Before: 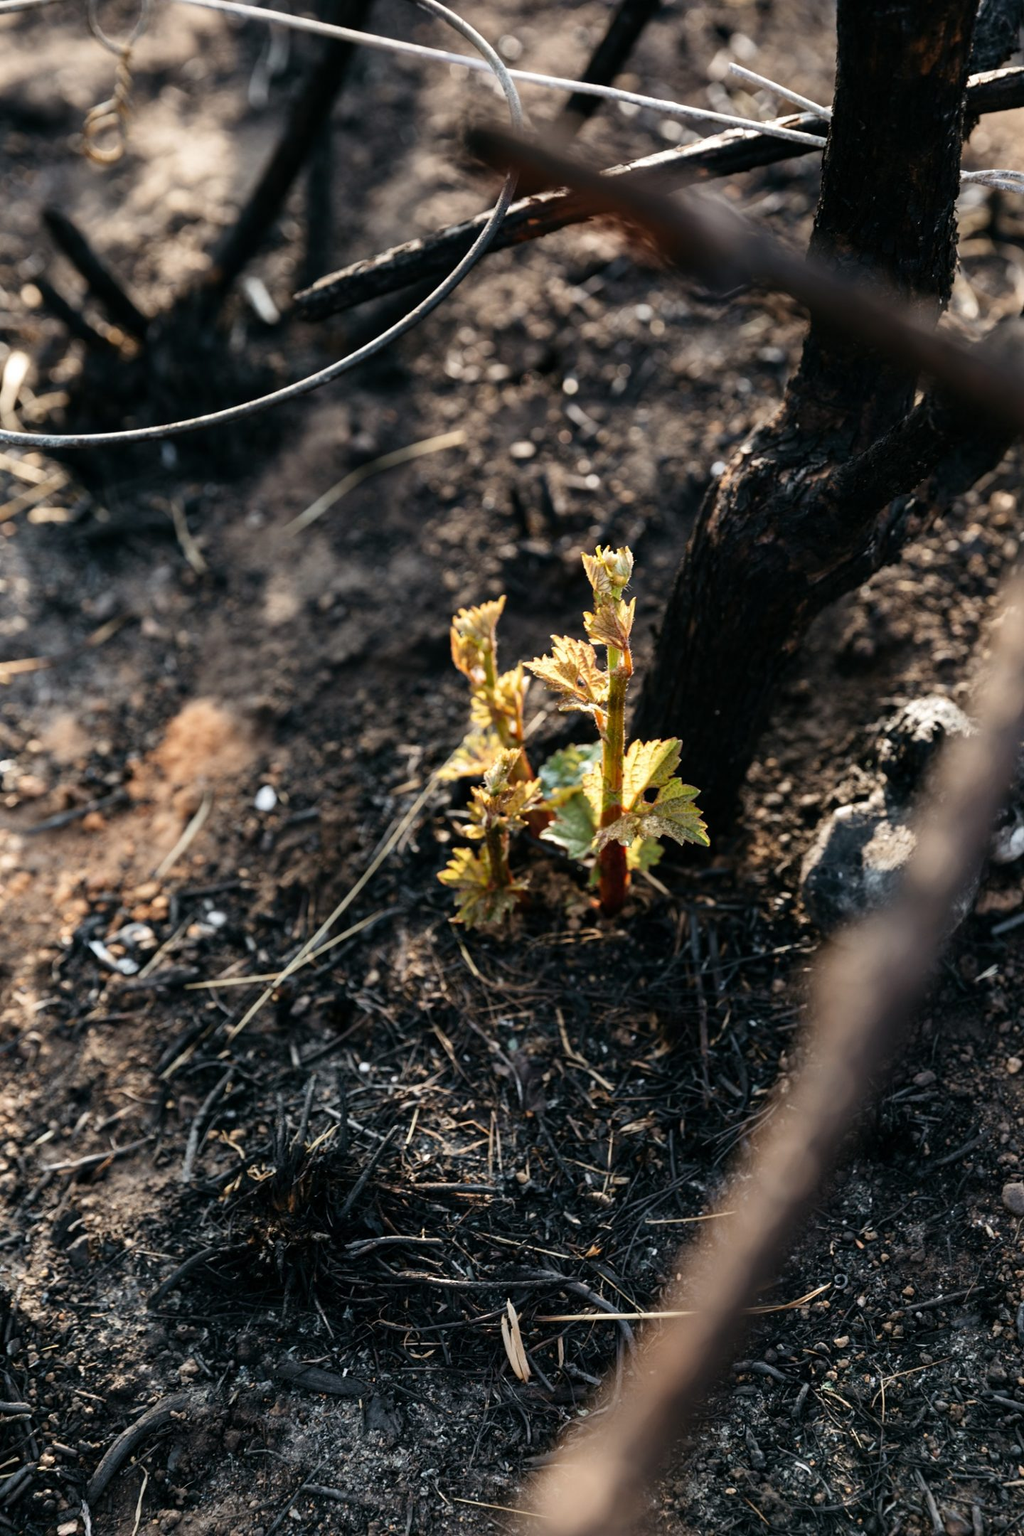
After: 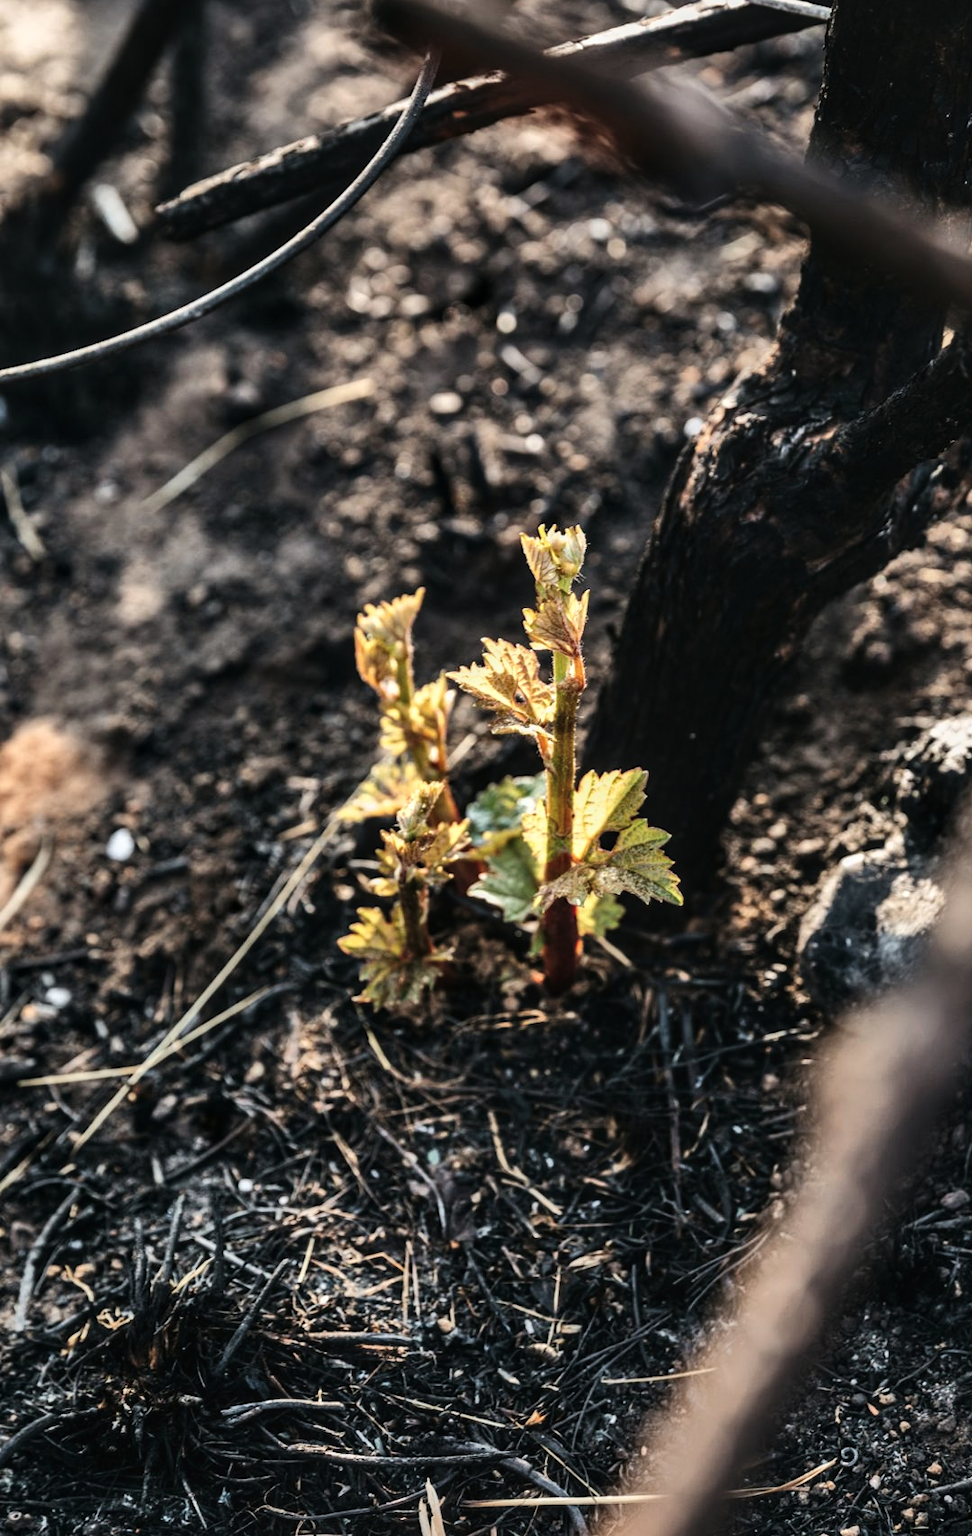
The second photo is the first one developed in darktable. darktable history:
local contrast: on, module defaults
exposure: black level correction -0.015, exposure -0.136 EV, compensate highlight preservation false
tone curve: curves: ch0 [(0, 0) (0.003, 0) (0.011, 0.001) (0.025, 0.003) (0.044, 0.004) (0.069, 0.007) (0.1, 0.01) (0.136, 0.033) (0.177, 0.082) (0.224, 0.141) (0.277, 0.208) (0.335, 0.282) (0.399, 0.363) (0.468, 0.451) (0.543, 0.545) (0.623, 0.647) (0.709, 0.756) (0.801, 0.87) (0.898, 0.972) (1, 1)], color space Lab, independent channels, preserve colors none
crop: left 16.711%, top 8.579%, right 8.346%, bottom 12.448%
shadows and highlights: highlights color adjustment 56.79%, low approximation 0.01, soften with gaussian
